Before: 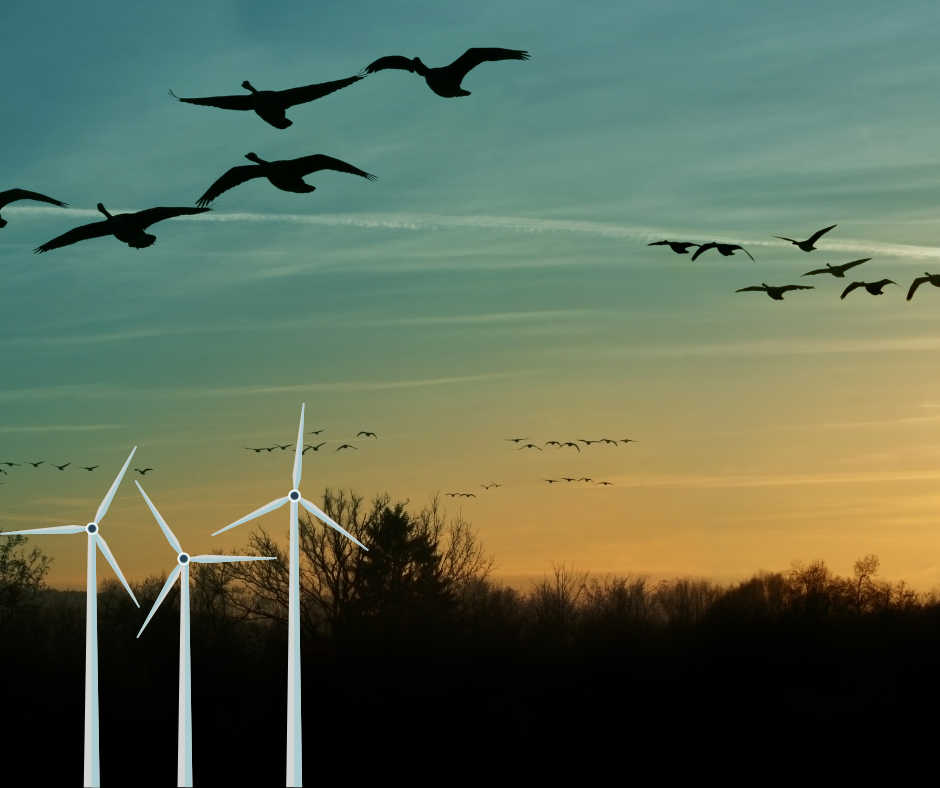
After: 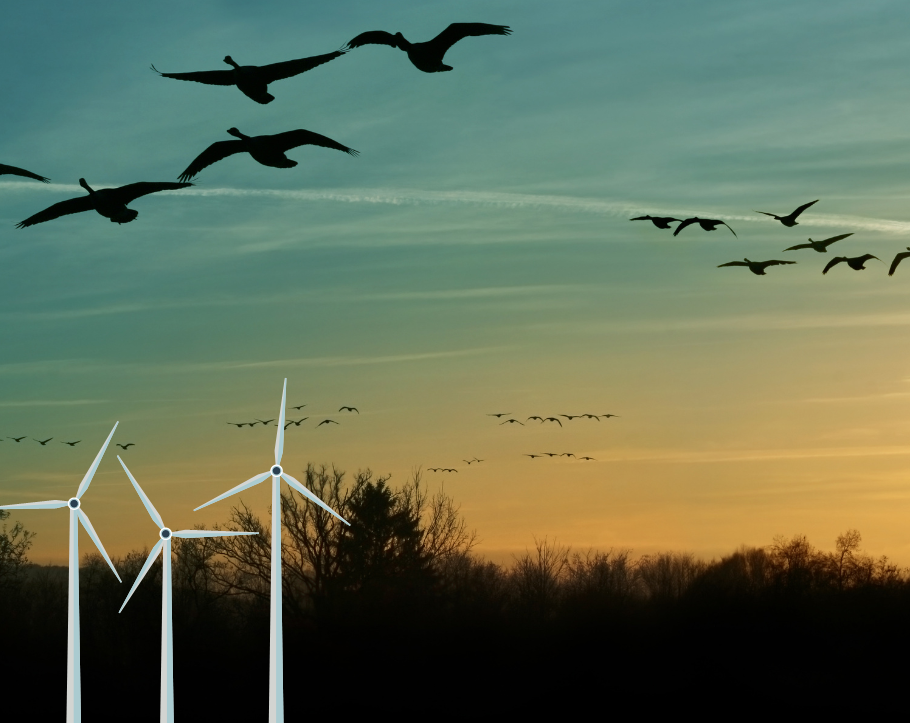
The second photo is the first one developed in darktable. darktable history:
crop: left 1.964%, top 3.251%, right 1.122%, bottom 4.933%
rotate and perspective: automatic cropping off
